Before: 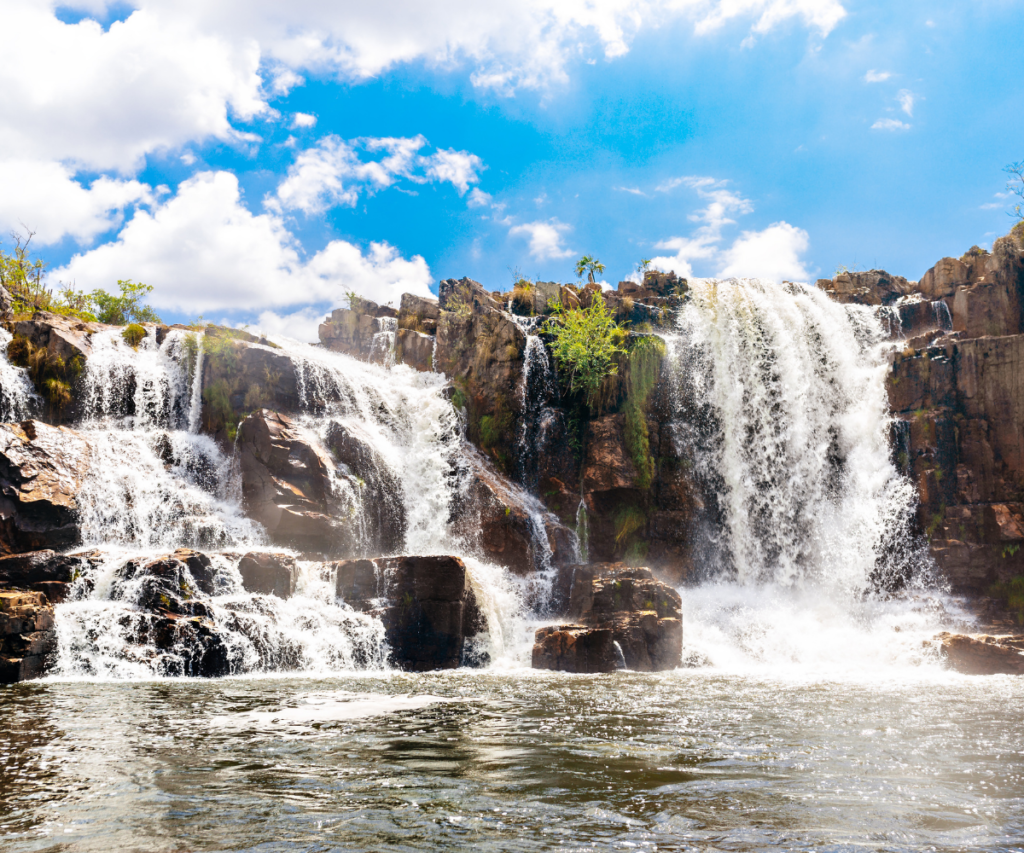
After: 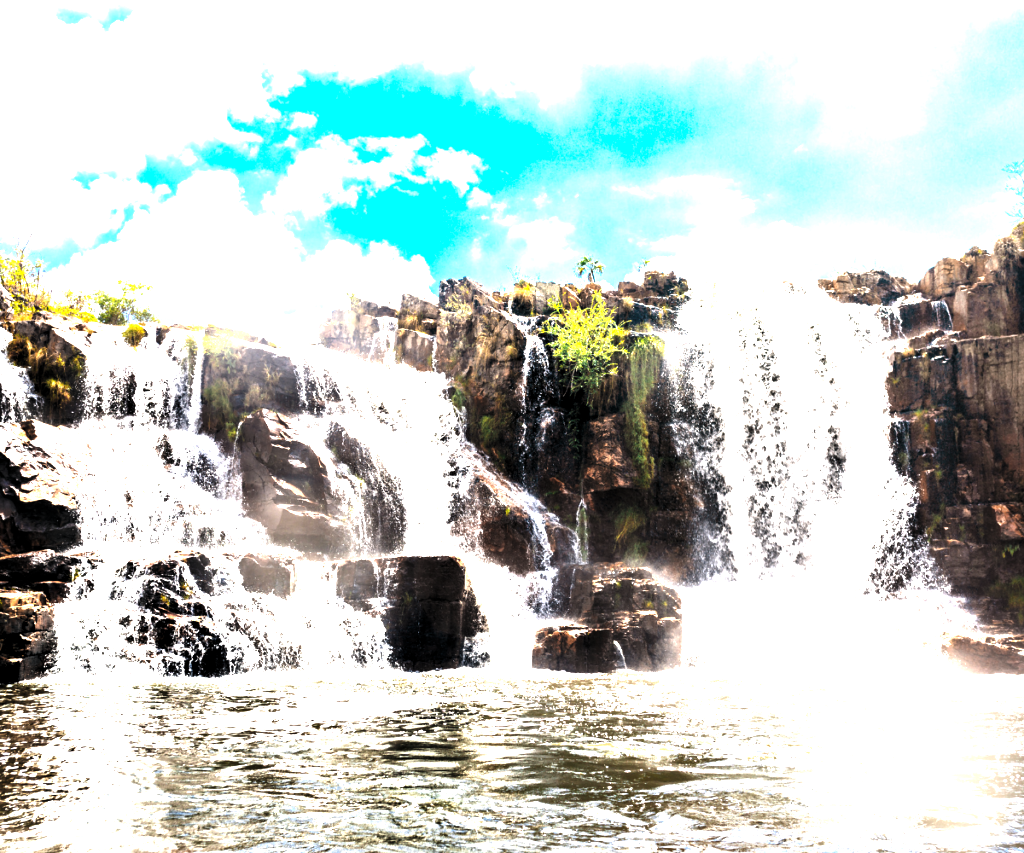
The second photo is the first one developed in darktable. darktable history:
exposure: black level correction 0, exposure 1.459 EV, compensate highlight preservation false
levels: levels [0.101, 0.578, 0.953]
